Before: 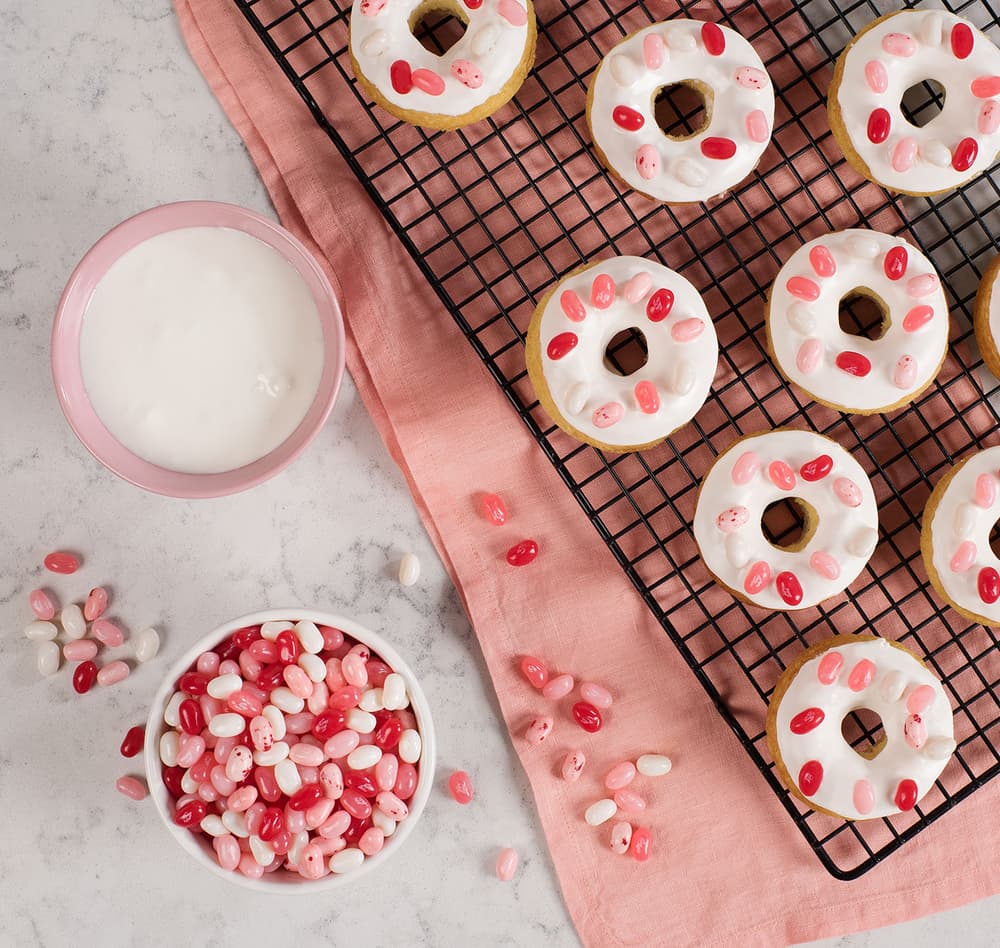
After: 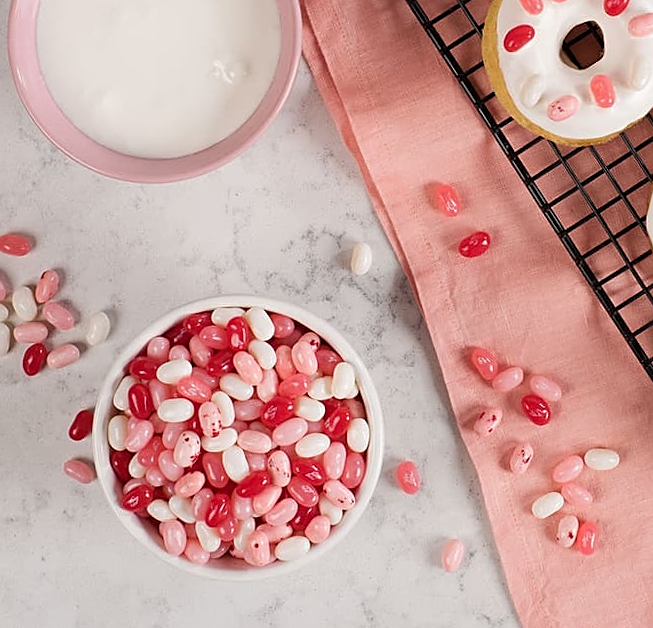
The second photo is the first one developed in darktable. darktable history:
sharpen: on, module defaults
crop and rotate: angle -1.2°, left 3.686%, top 32.226%, right 29.544%
